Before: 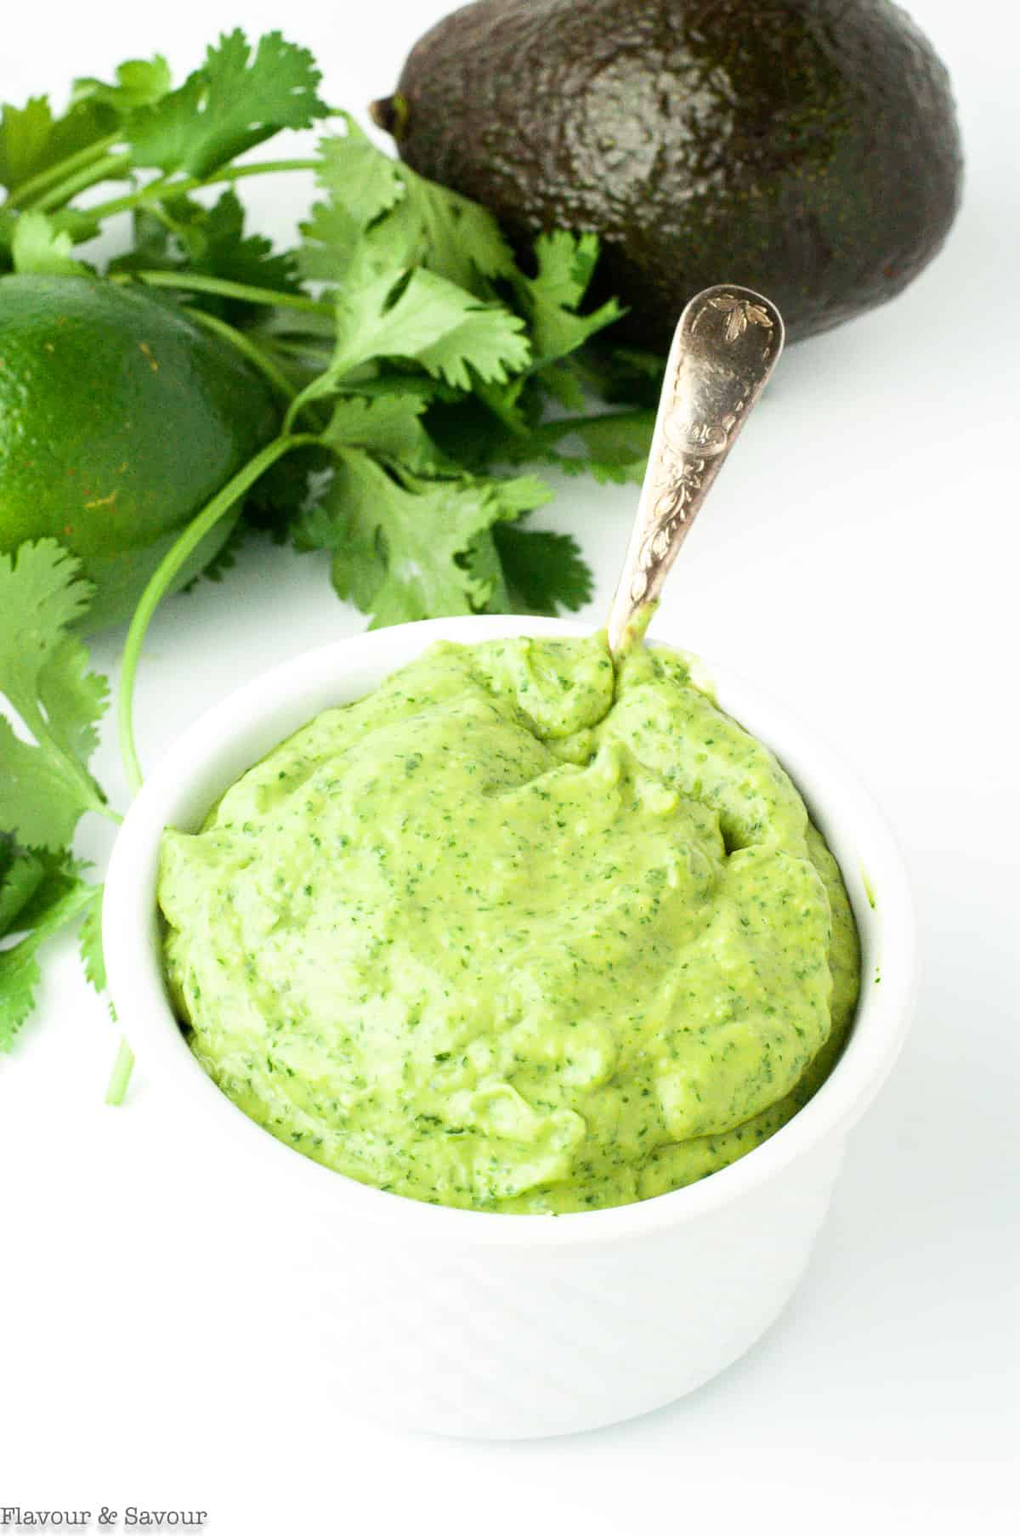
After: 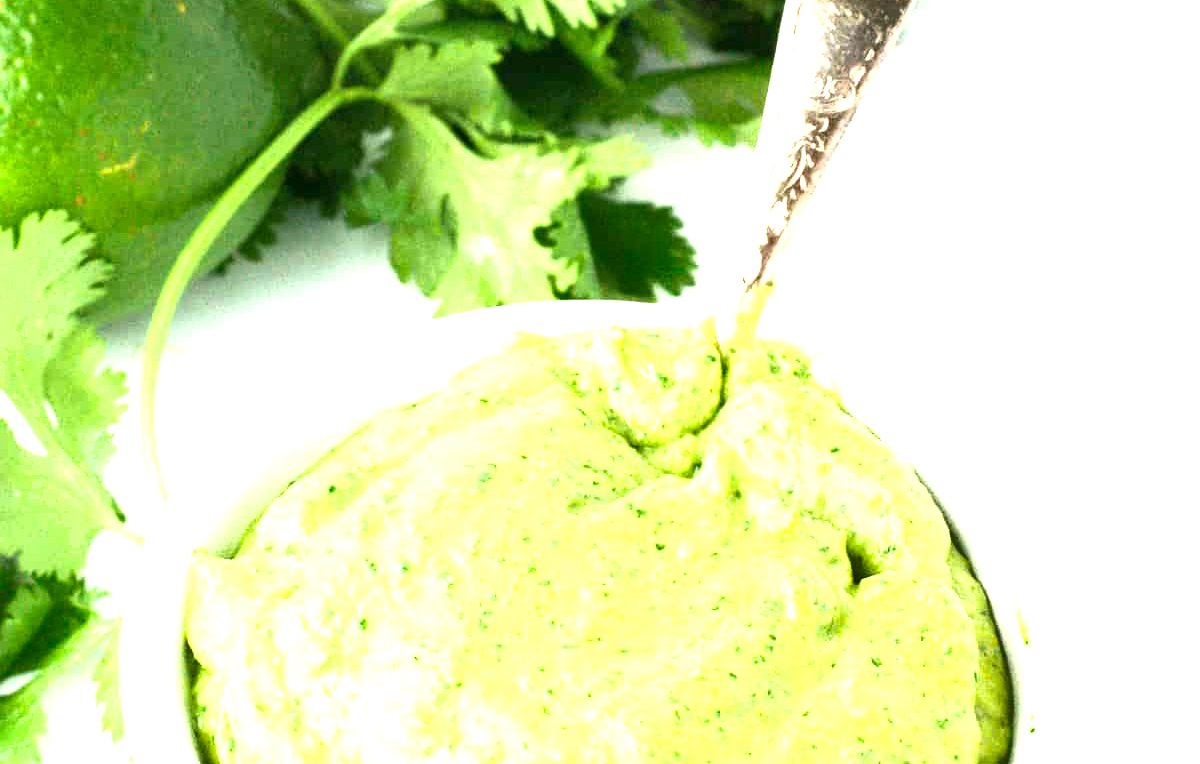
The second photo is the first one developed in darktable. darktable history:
exposure: black level correction 0, exposure 1.2 EV, compensate exposure bias true, compensate highlight preservation false
shadows and highlights: shadows 29.35, highlights -28.99, low approximation 0.01, soften with gaussian
crop and rotate: top 23.445%, bottom 34.252%
